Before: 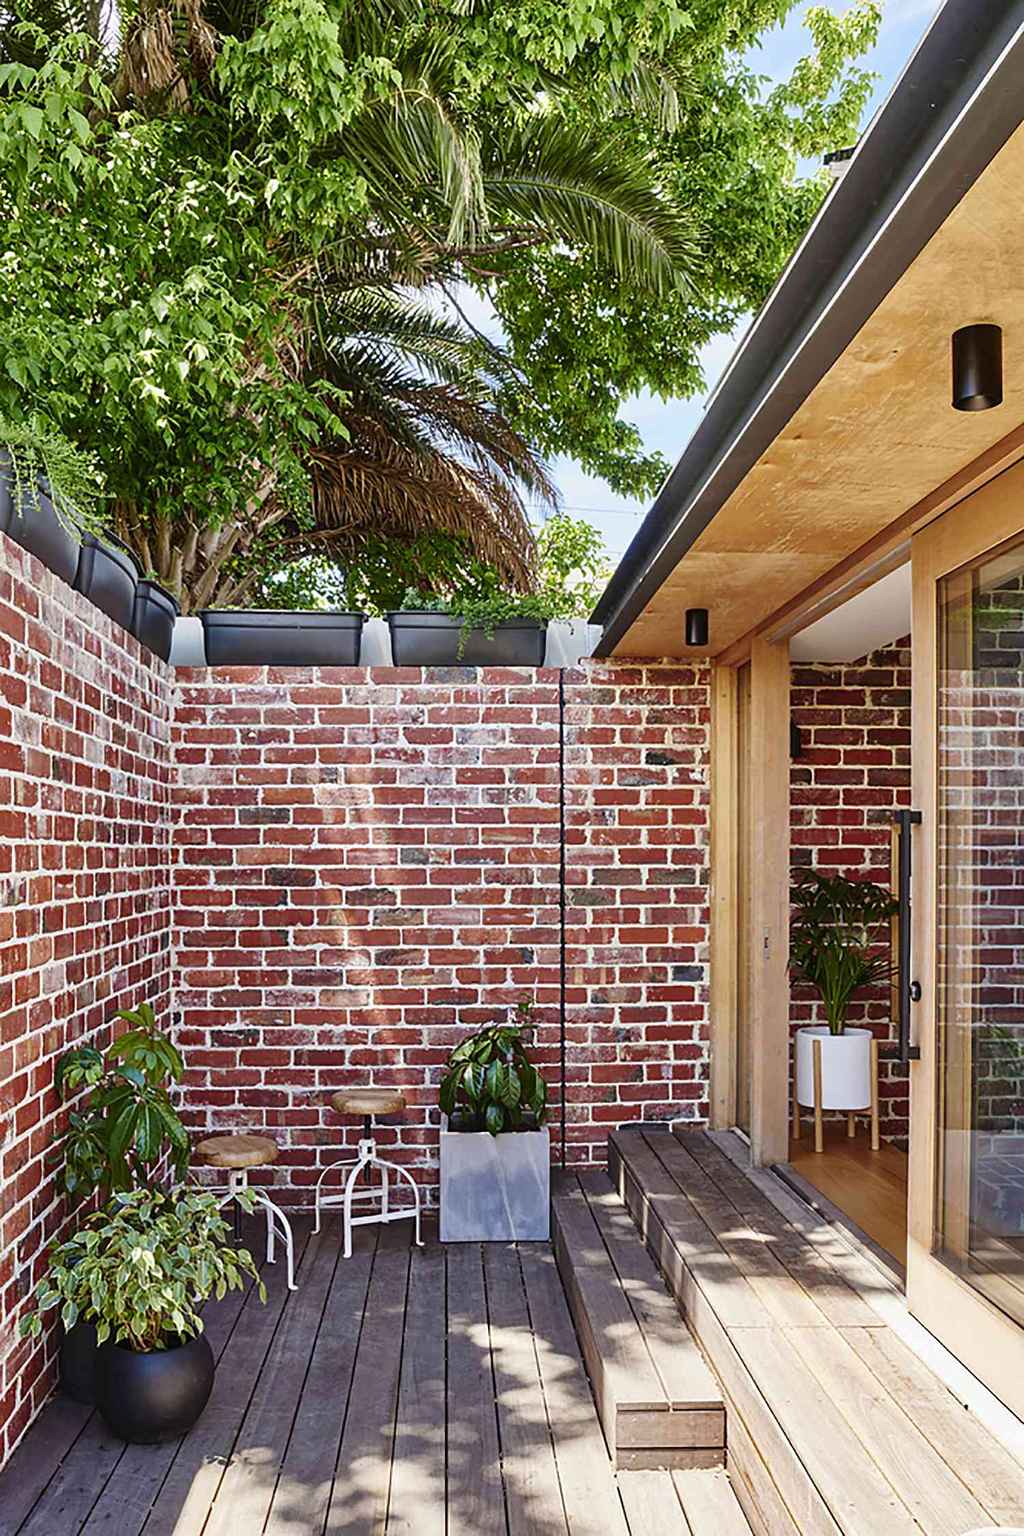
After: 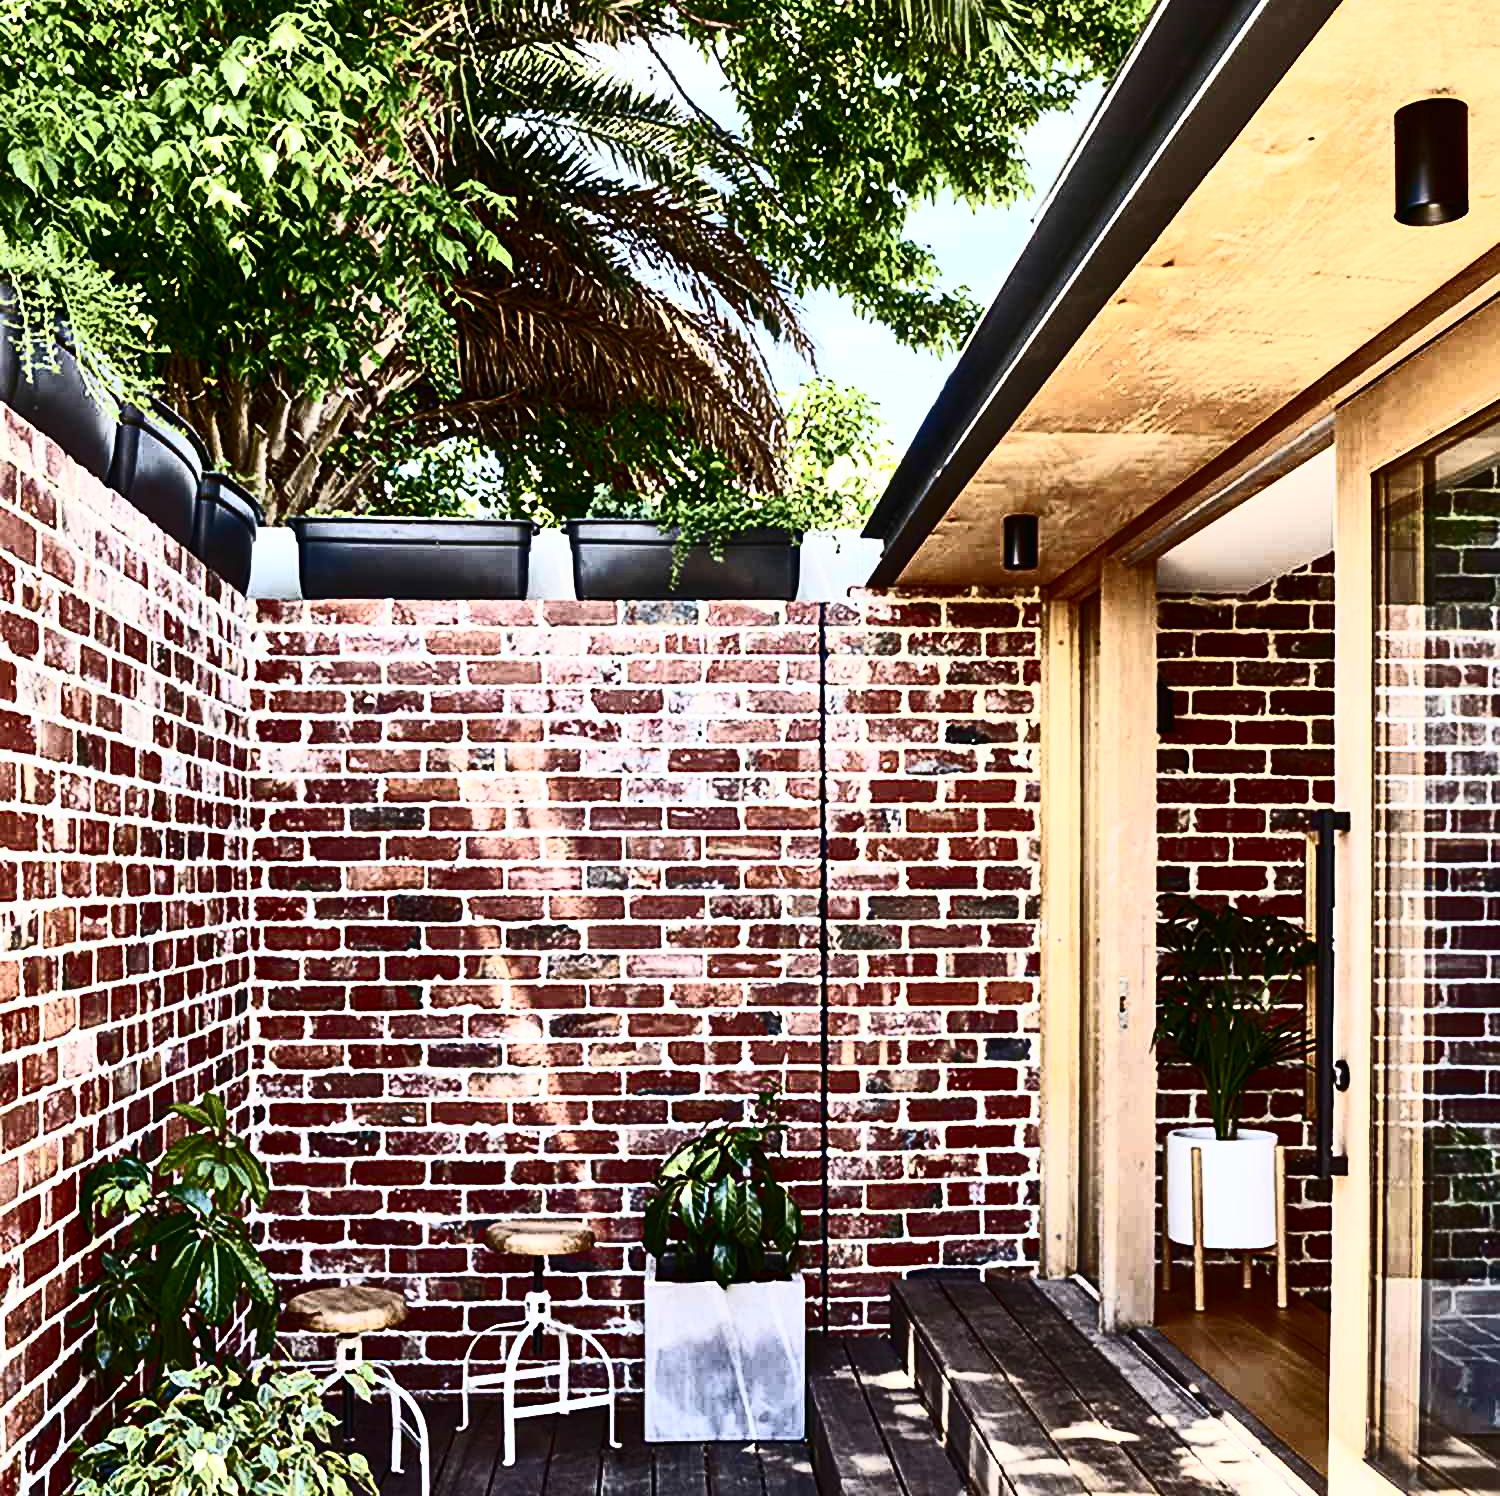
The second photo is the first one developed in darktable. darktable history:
tone equalizer: on, module defaults
crop: top 16.727%, bottom 16.727%
contrast brightness saturation: contrast 0.93, brightness 0.2
